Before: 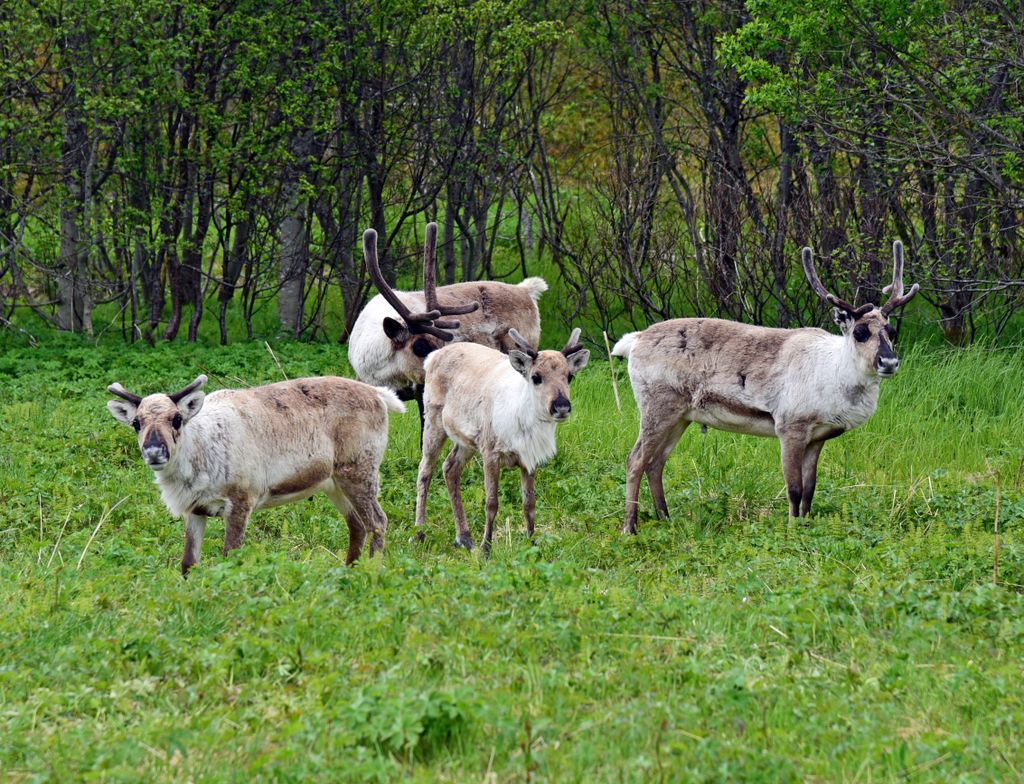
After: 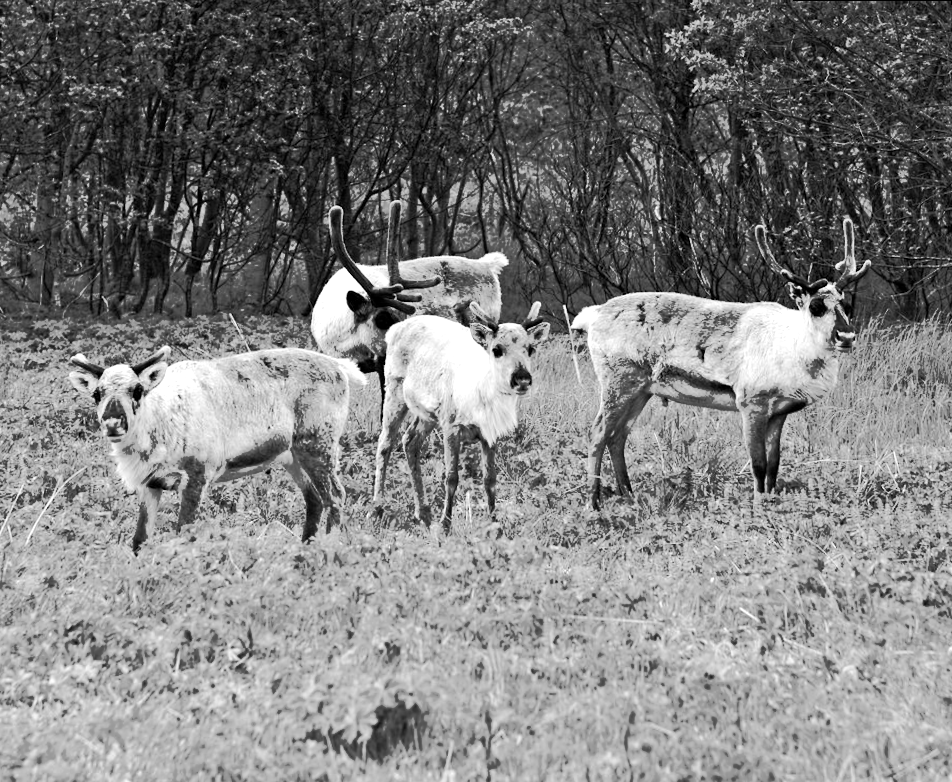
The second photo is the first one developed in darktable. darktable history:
color balance rgb: shadows lift › chroma 4.21%, shadows lift › hue 252.22°, highlights gain › chroma 1.36%, highlights gain › hue 50.24°, perceptual saturation grading › mid-tones 6.33%, perceptual saturation grading › shadows 72.44%, perceptual brilliance grading › highlights 11.59%, contrast 5.05%
tone curve: curves: ch0 [(0, 0) (0.003, 0.003) (0.011, 0.01) (0.025, 0.023) (0.044, 0.042) (0.069, 0.065) (0.1, 0.094) (0.136, 0.128) (0.177, 0.167) (0.224, 0.211) (0.277, 0.261) (0.335, 0.316) (0.399, 0.376) (0.468, 0.441) (0.543, 0.685) (0.623, 0.741) (0.709, 0.8) (0.801, 0.863) (0.898, 0.929) (1, 1)], preserve colors none
rotate and perspective: rotation 0.215°, lens shift (vertical) -0.139, crop left 0.069, crop right 0.939, crop top 0.002, crop bottom 0.996
monochrome: on, module defaults
